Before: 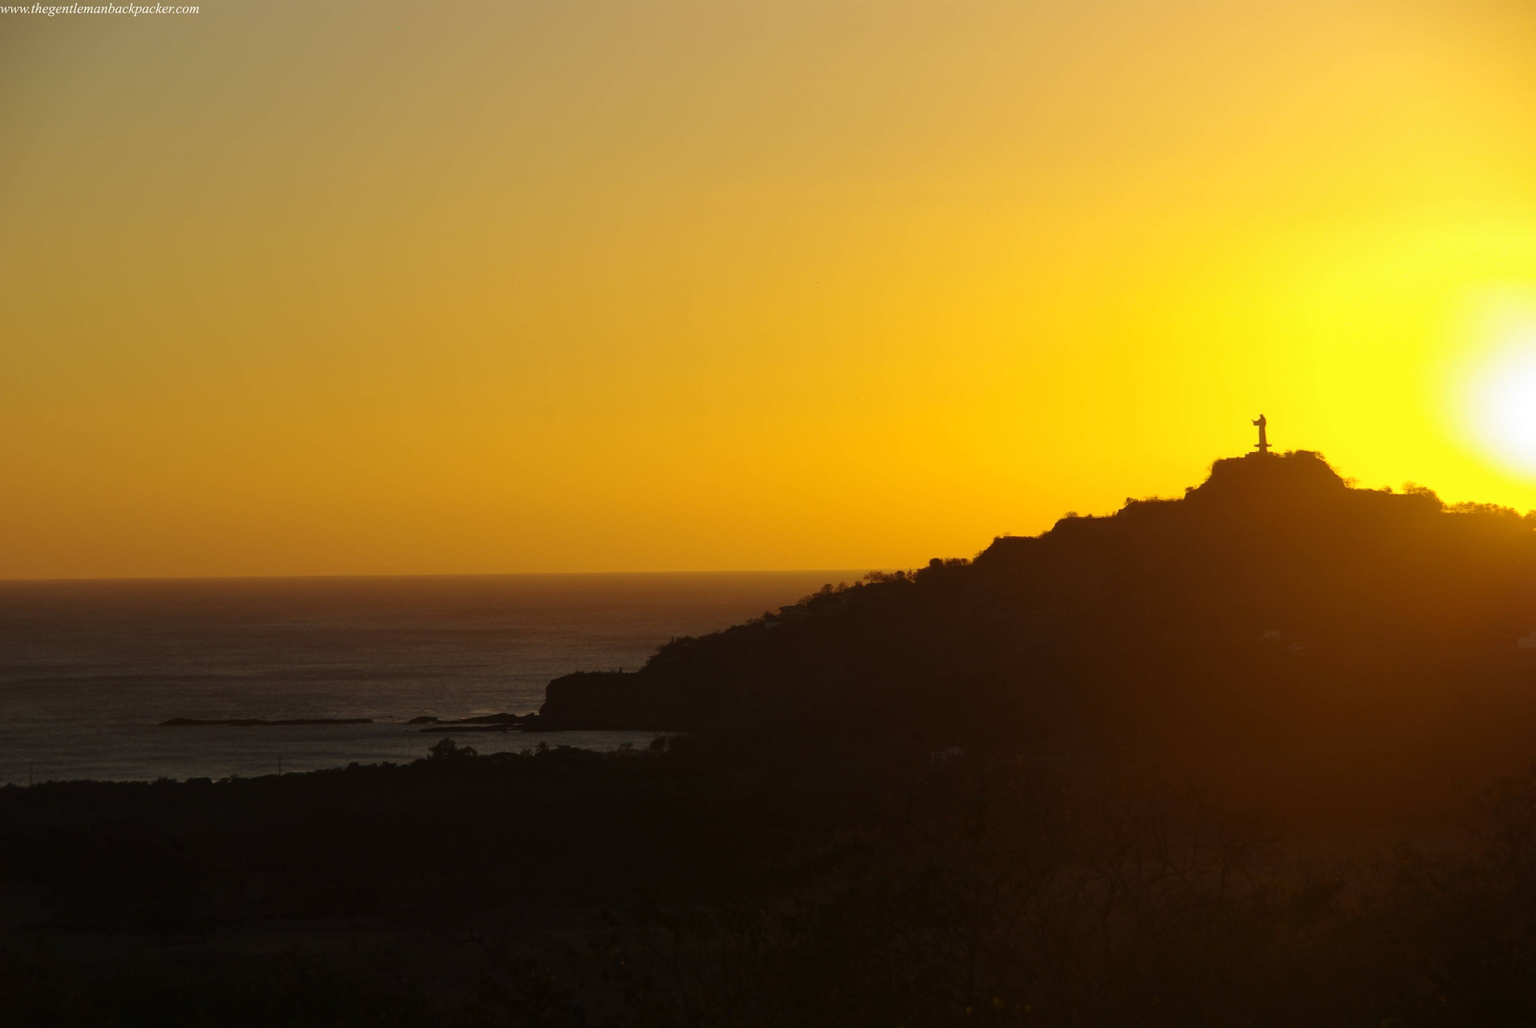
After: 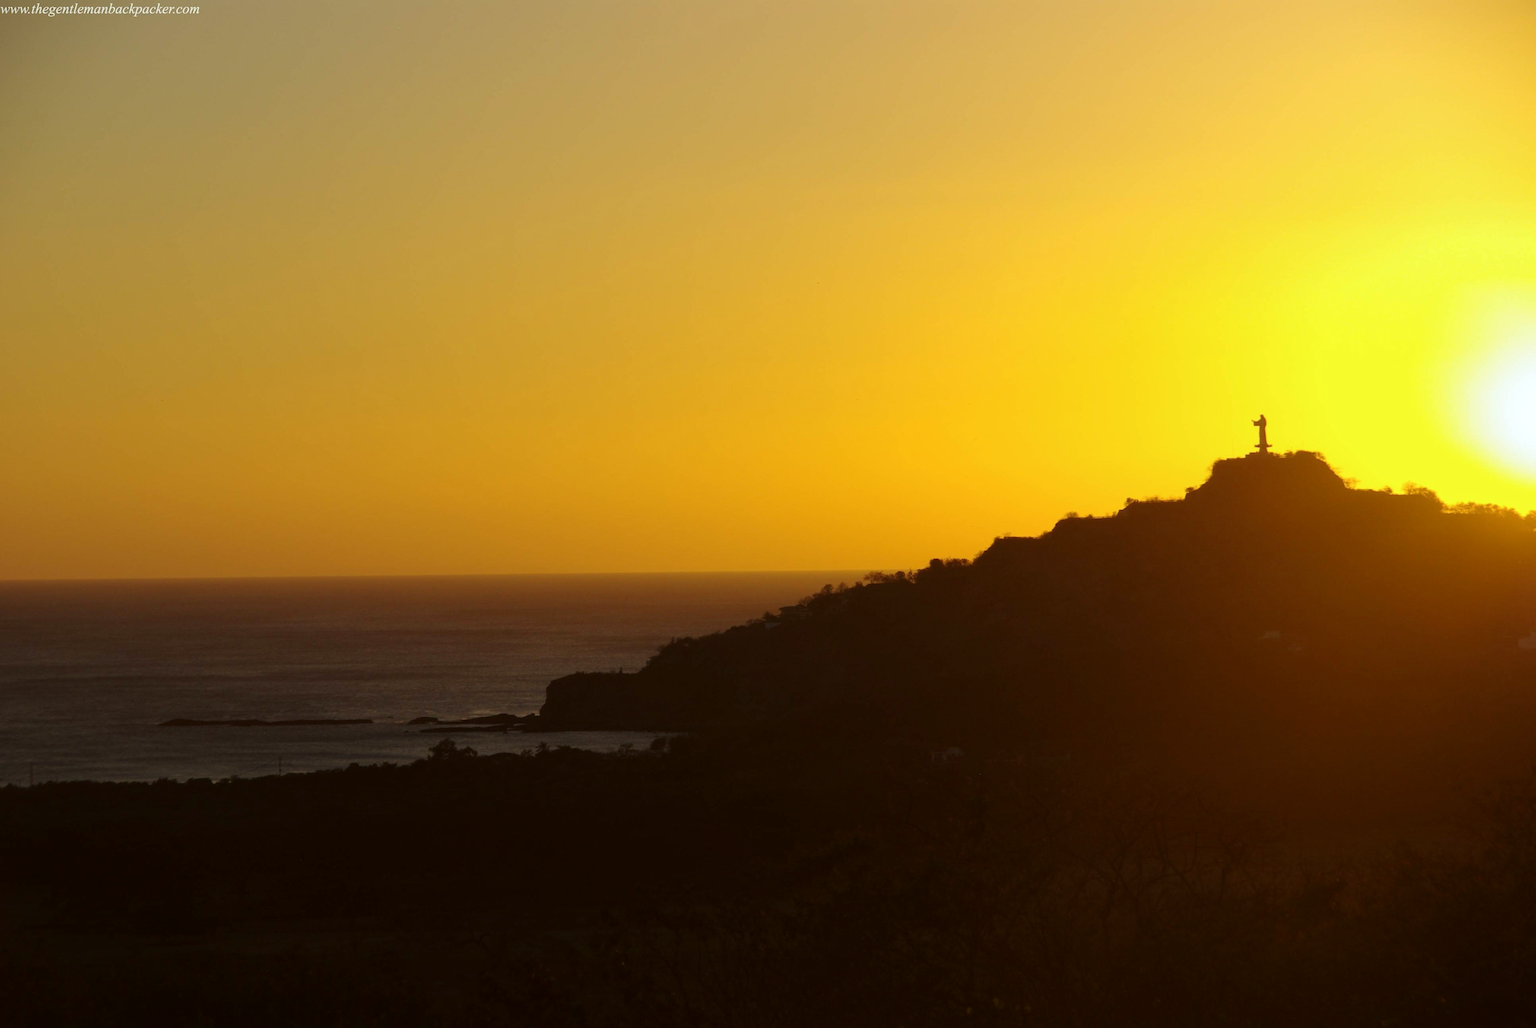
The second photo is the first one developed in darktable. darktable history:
color correction: highlights a* -2.8, highlights b* -2.68, shadows a* 2.51, shadows b* 3
